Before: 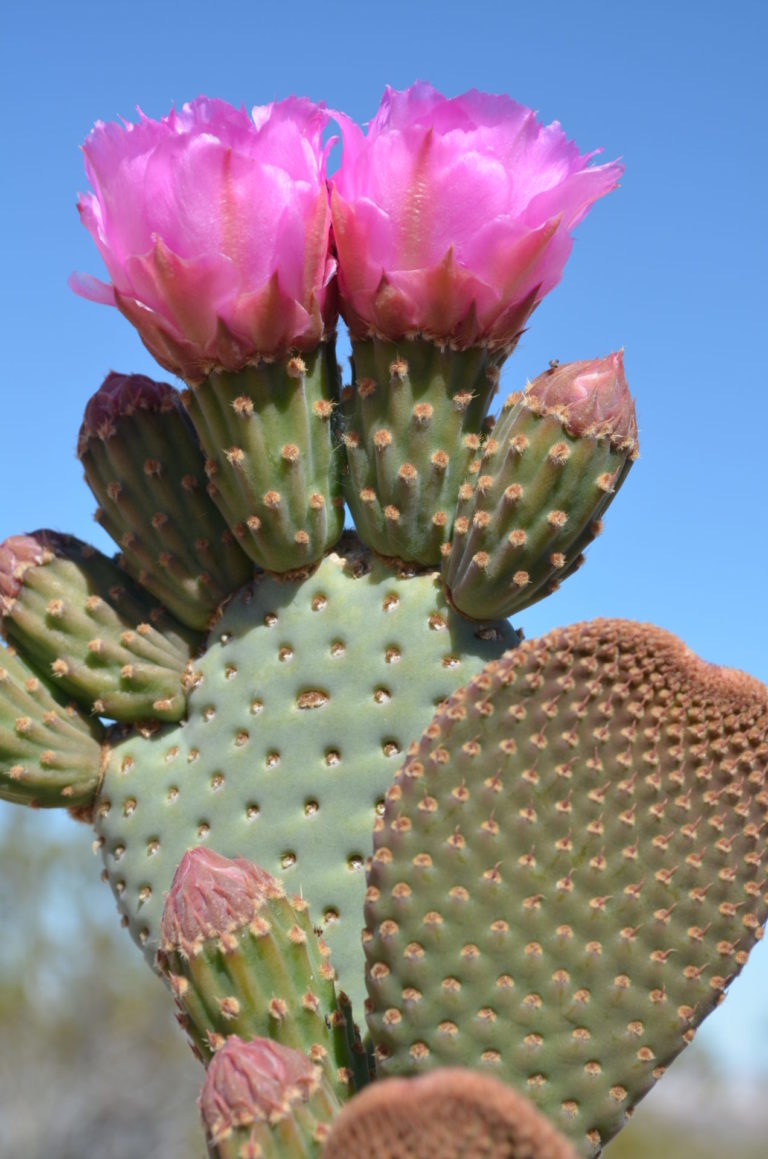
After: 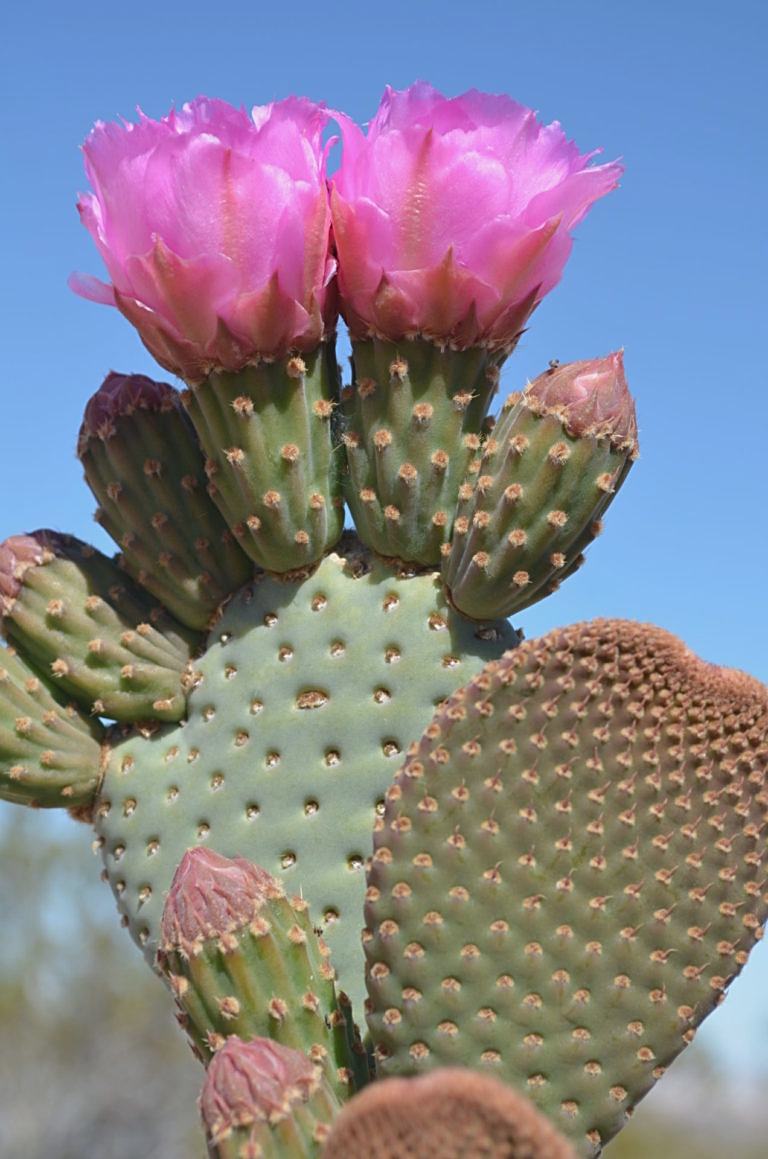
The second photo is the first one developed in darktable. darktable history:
contrast brightness saturation: contrast -0.093, saturation -0.092
sharpen: on, module defaults
